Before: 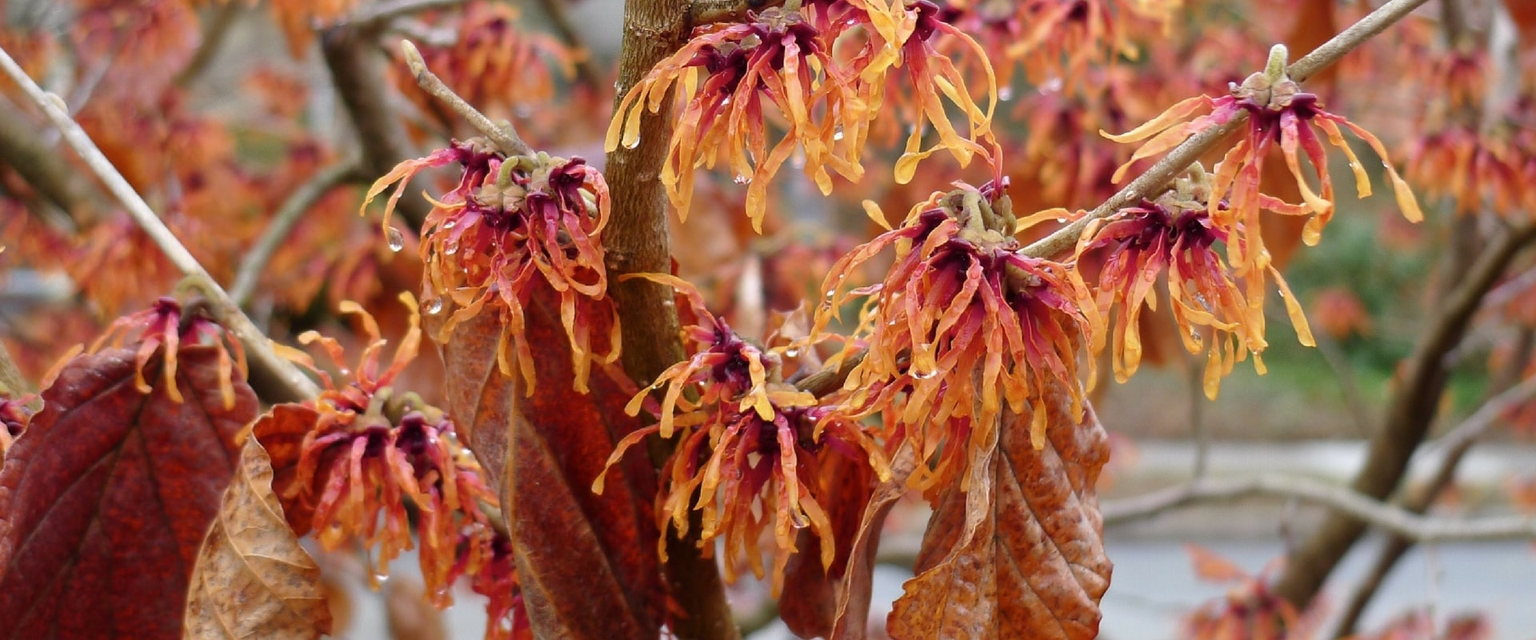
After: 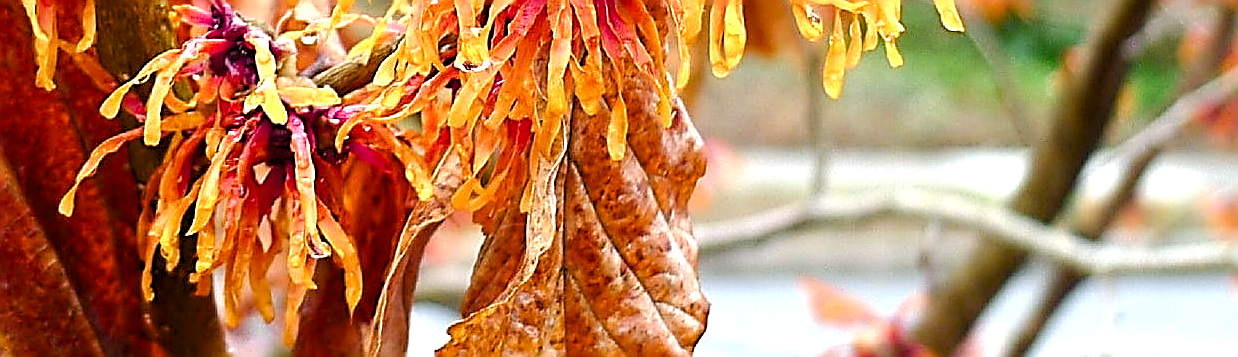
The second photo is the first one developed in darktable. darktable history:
exposure: exposure 0.94 EV, compensate highlight preservation false
crop and rotate: left 35.489%, top 50.433%, bottom 4.94%
sharpen: amount 1.99
color correction: highlights a* -2.64, highlights b* 2.62
local contrast: highlights 105%, shadows 98%, detail 120%, midtone range 0.2
color balance rgb: power › chroma 0.474%, power › hue 215°, perceptual saturation grading › global saturation 20.528%, perceptual saturation grading › highlights -19.792%, perceptual saturation grading › shadows 29.879%, global vibrance 20%
levels: levels [0.026, 0.507, 0.987]
